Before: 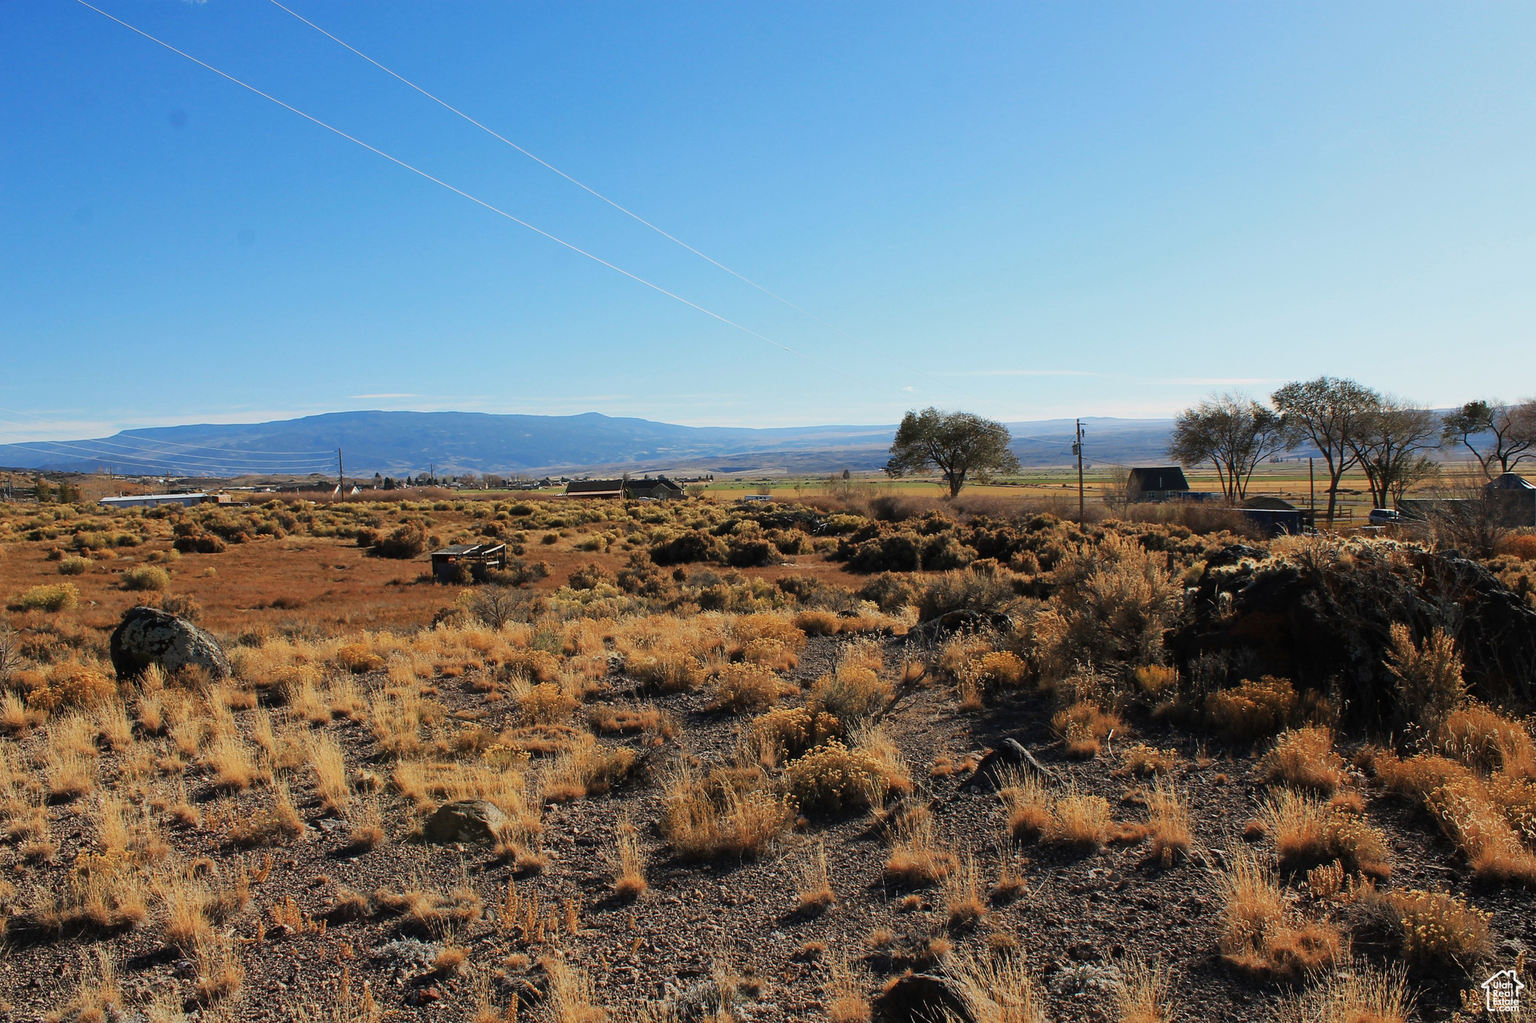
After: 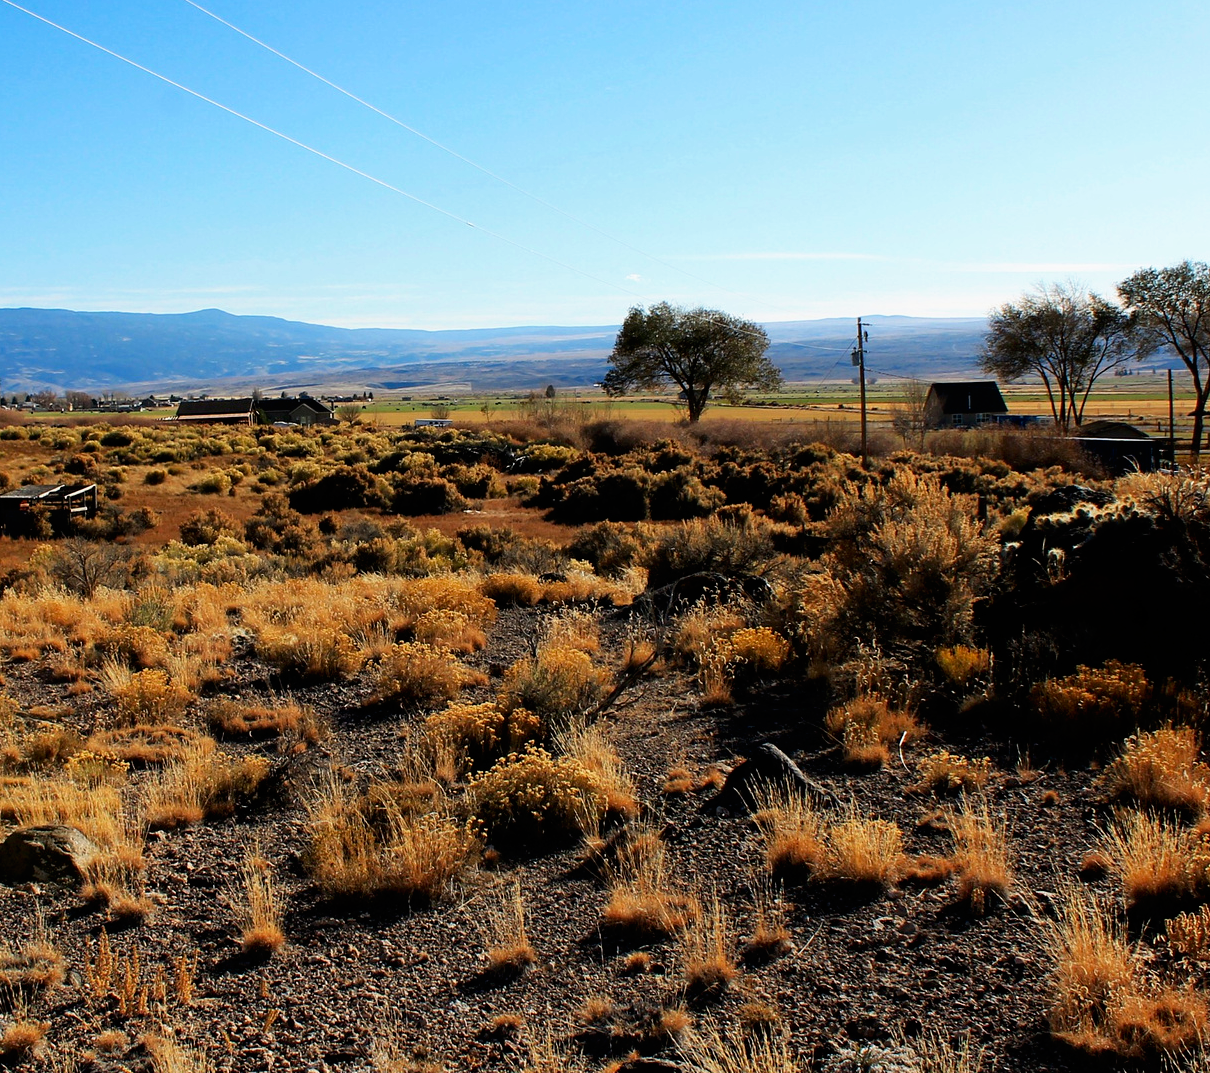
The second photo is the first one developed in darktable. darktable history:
crop and rotate: left 28.256%, top 17.734%, right 12.656%, bottom 3.573%
tone curve: curves: ch0 [(0, 0) (0.003, 0) (0.011, 0.001) (0.025, 0.003) (0.044, 0.004) (0.069, 0.007) (0.1, 0.01) (0.136, 0.033) (0.177, 0.082) (0.224, 0.141) (0.277, 0.208) (0.335, 0.282) (0.399, 0.363) (0.468, 0.451) (0.543, 0.545) (0.623, 0.647) (0.709, 0.756) (0.801, 0.87) (0.898, 0.972) (1, 1)], preserve colors none
